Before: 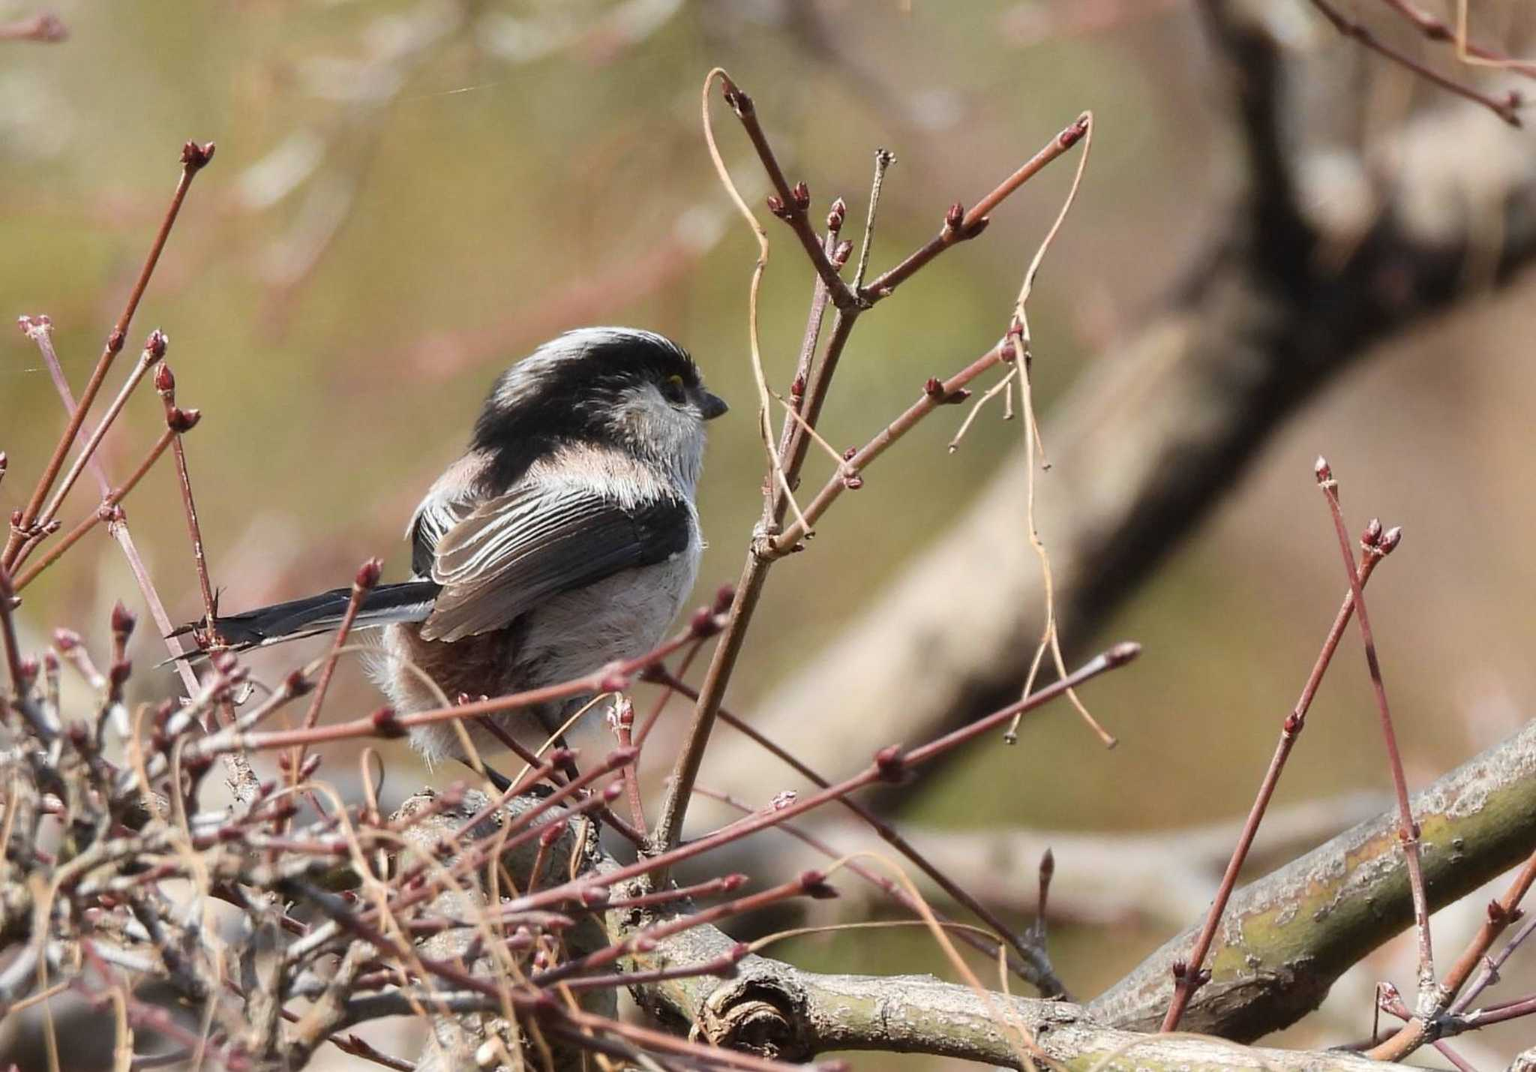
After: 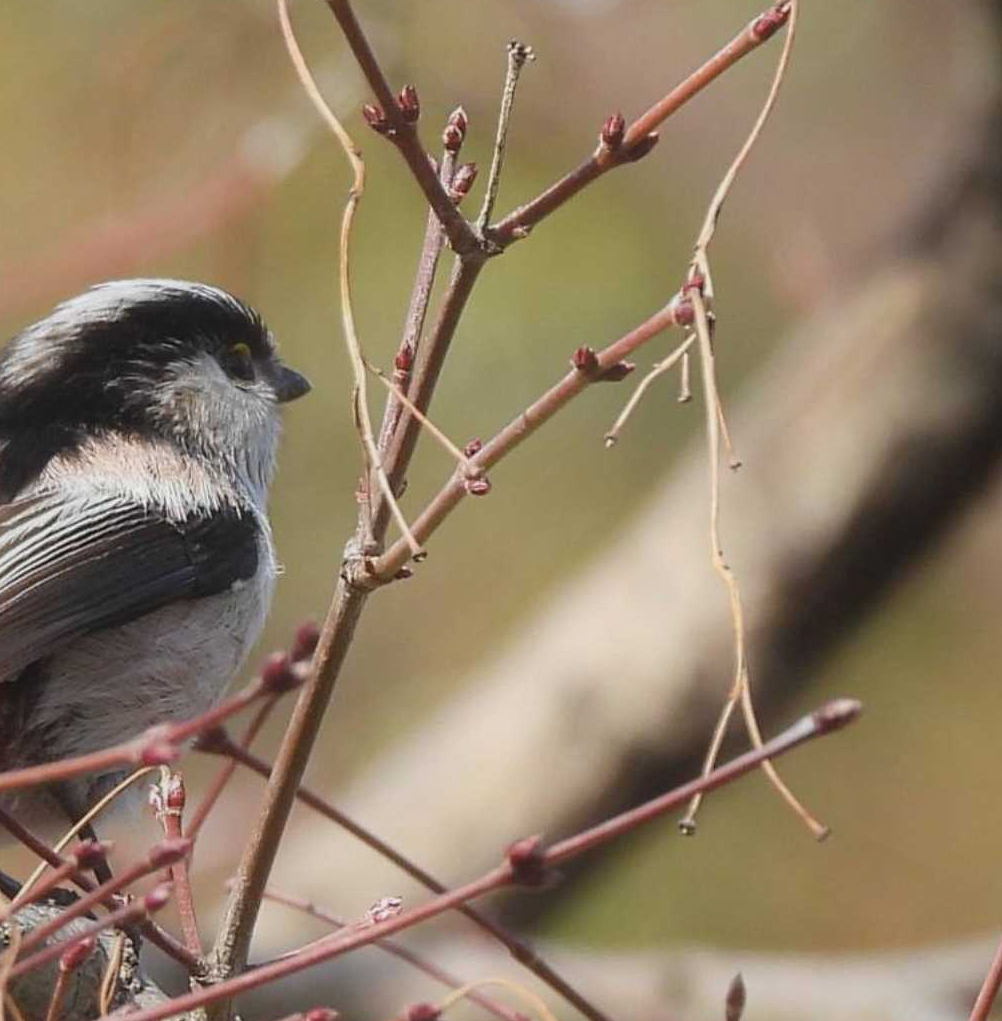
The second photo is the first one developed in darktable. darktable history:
contrast equalizer: octaves 7, y [[0.439, 0.44, 0.442, 0.457, 0.493, 0.498], [0.5 ×6], [0.5 ×6], [0 ×6], [0 ×6]]
crop: left 32.264%, top 10.993%, right 18.779%, bottom 17.542%
